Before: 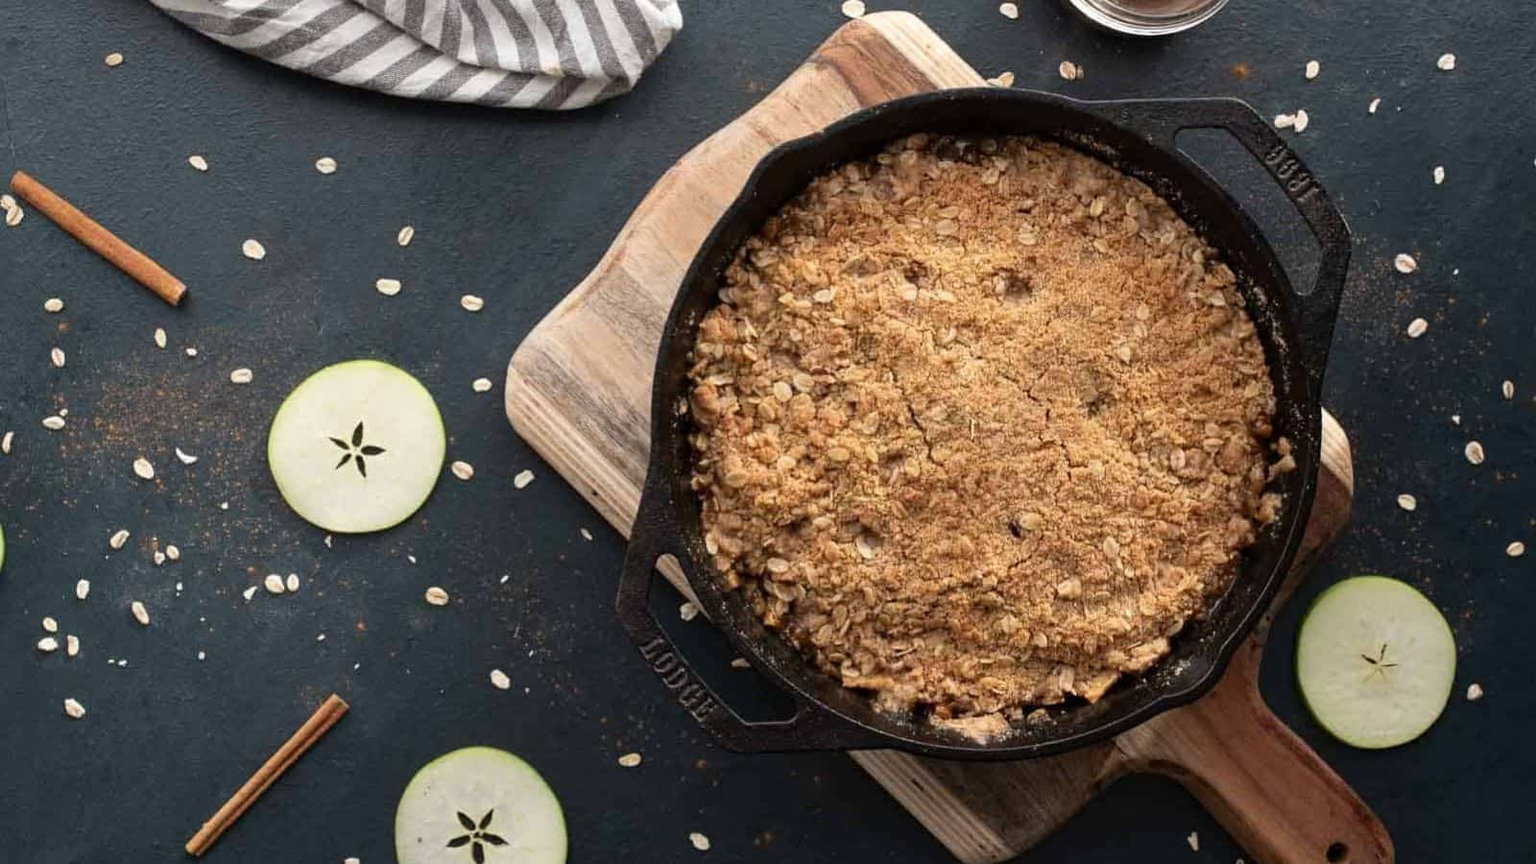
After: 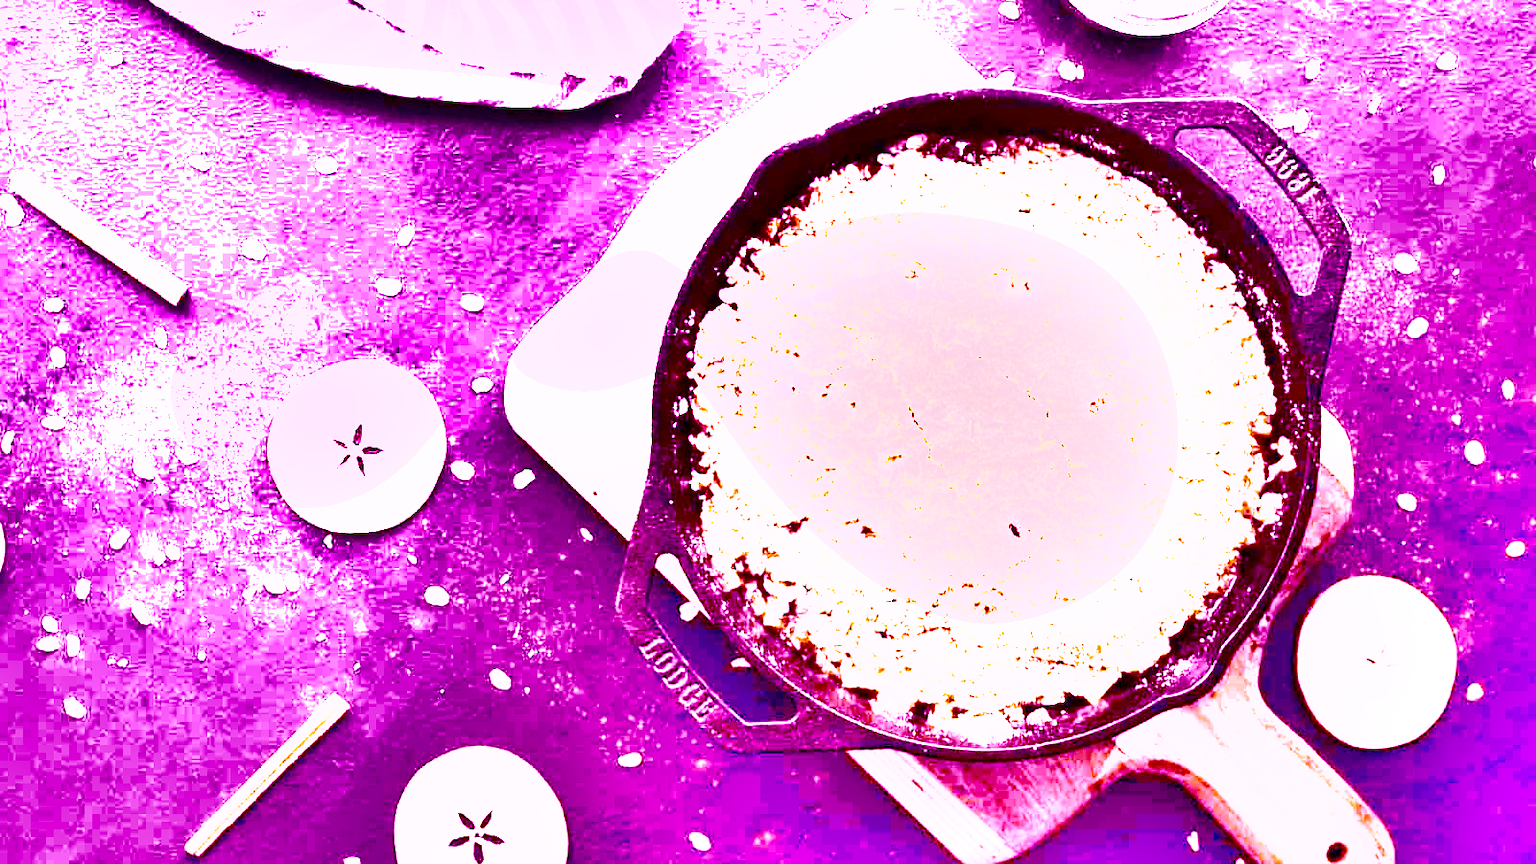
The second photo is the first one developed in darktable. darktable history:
white balance: red 8, blue 8
shadows and highlights: shadows 20.91, highlights -82.73, soften with gaussian
base curve: curves: ch0 [(0, 0) (0.032, 0.037) (0.105, 0.228) (0.435, 0.76) (0.856, 0.983) (1, 1)], preserve colors none
